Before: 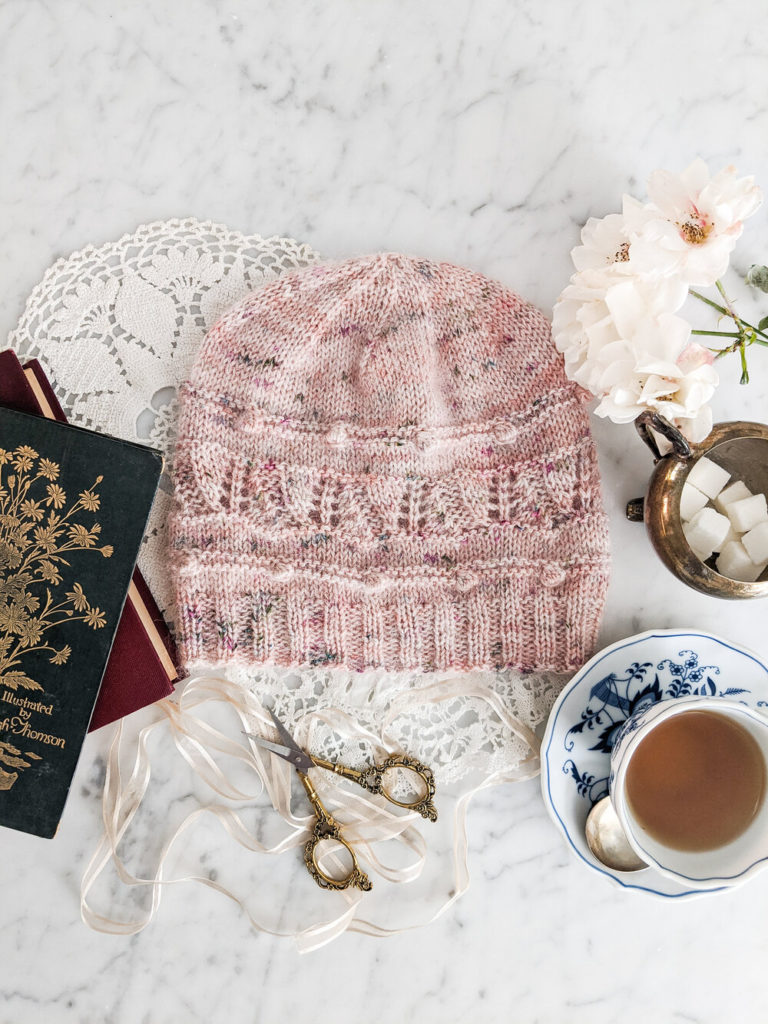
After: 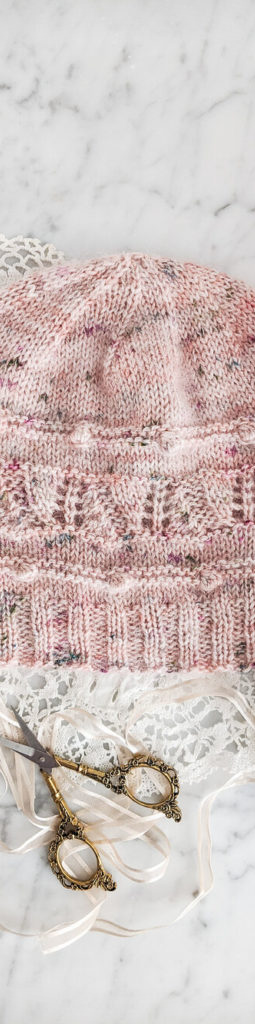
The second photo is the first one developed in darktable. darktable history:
vignetting: fall-off start 92.6%, brightness -0.52, saturation -0.51, center (-0.012, 0)
color balance rgb: linear chroma grading › global chroma 1.5%, linear chroma grading › mid-tones -1%, perceptual saturation grading › global saturation -3%, perceptual saturation grading › shadows -2%
crop: left 33.36%, right 33.36%
